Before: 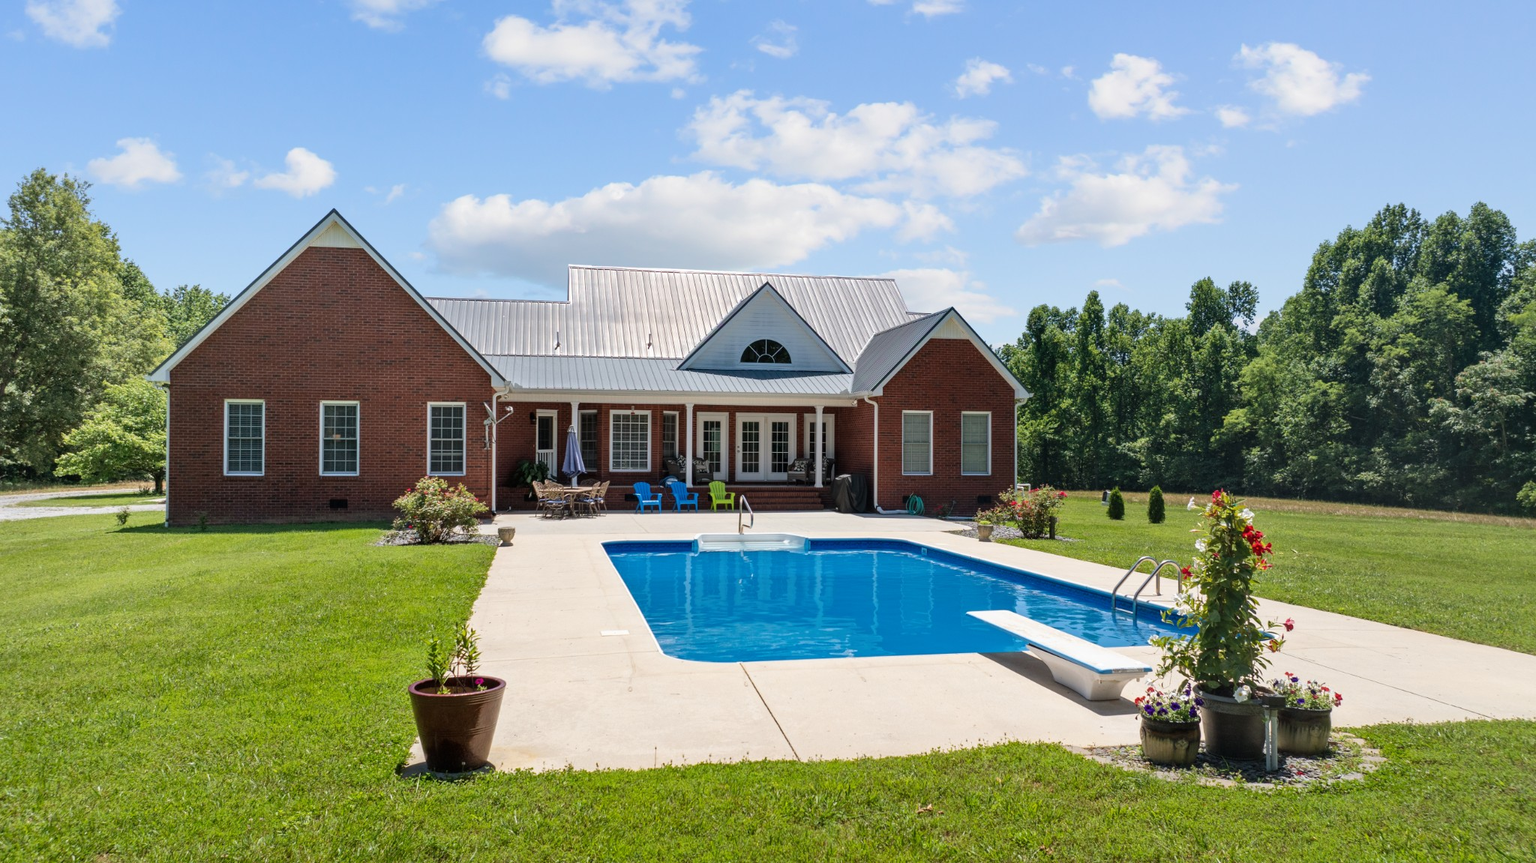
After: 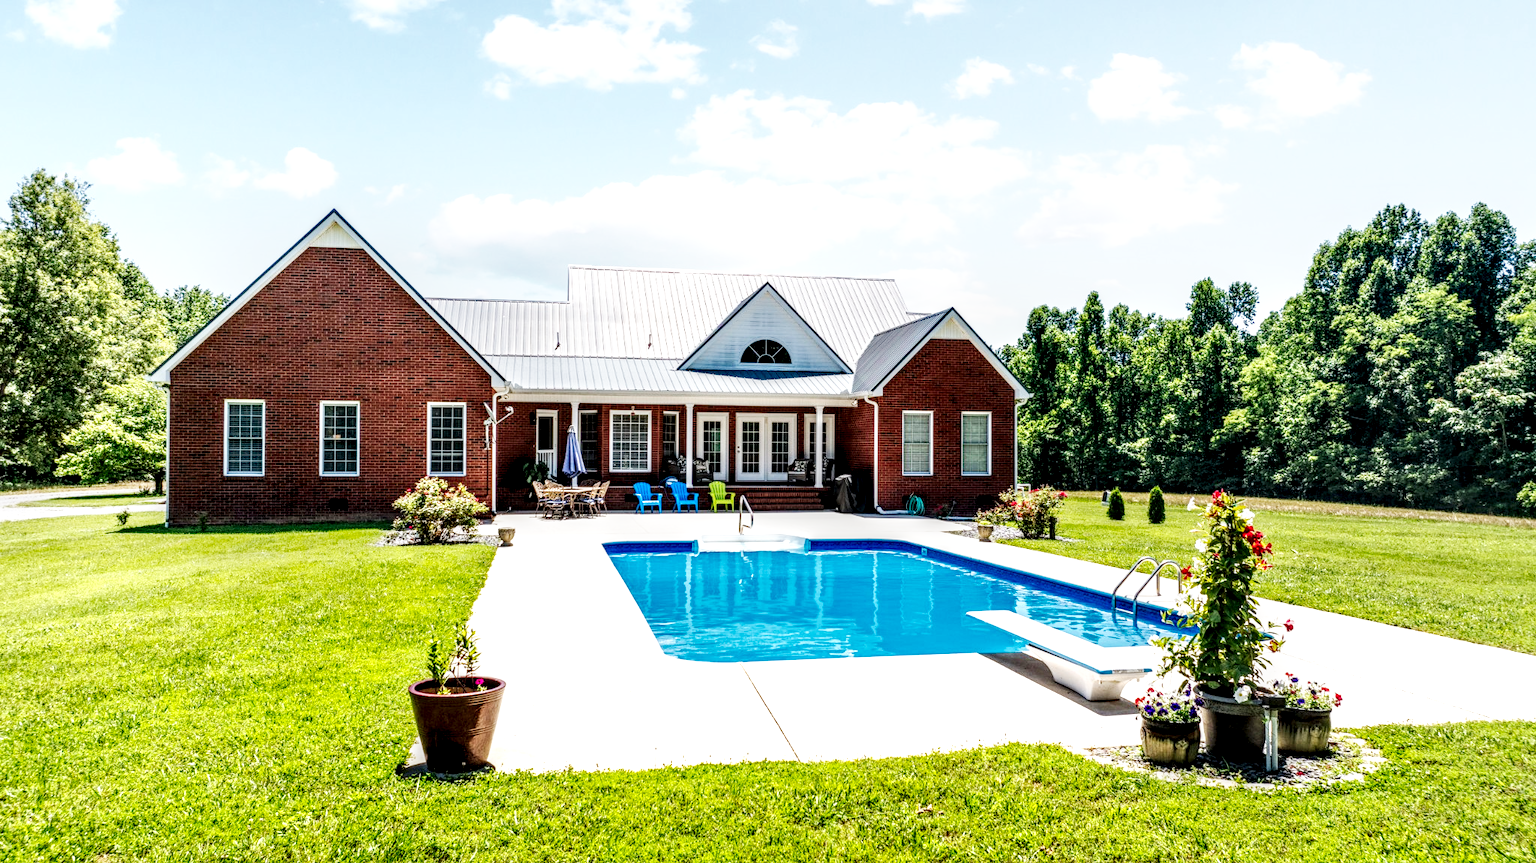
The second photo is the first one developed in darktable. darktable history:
base curve: curves: ch0 [(0, 0) (0.007, 0.004) (0.027, 0.03) (0.046, 0.07) (0.207, 0.54) (0.442, 0.872) (0.673, 0.972) (1, 1)], preserve colors none
local contrast: highlights 19%, detail 185%
